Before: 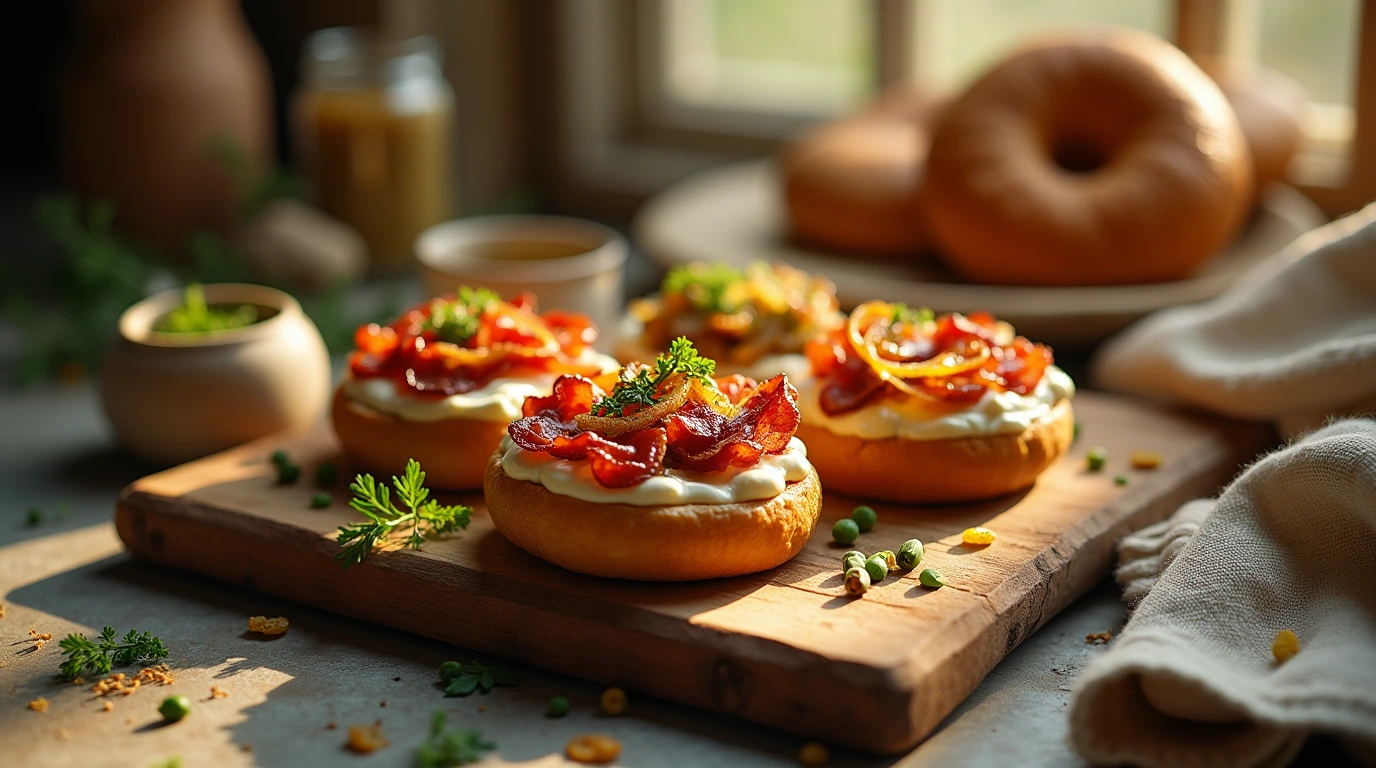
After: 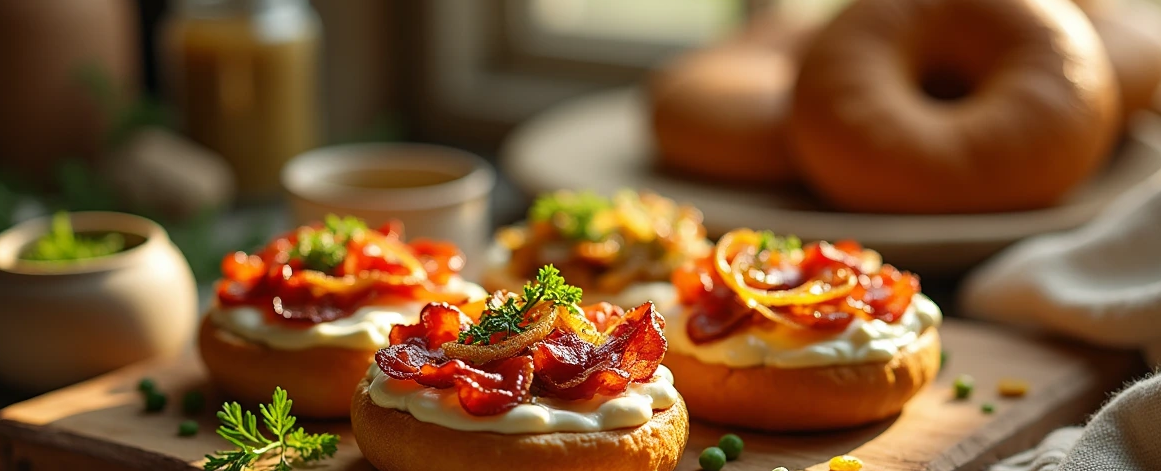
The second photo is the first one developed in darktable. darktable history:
crop and rotate: left 9.715%, top 9.498%, right 5.86%, bottom 29.051%
